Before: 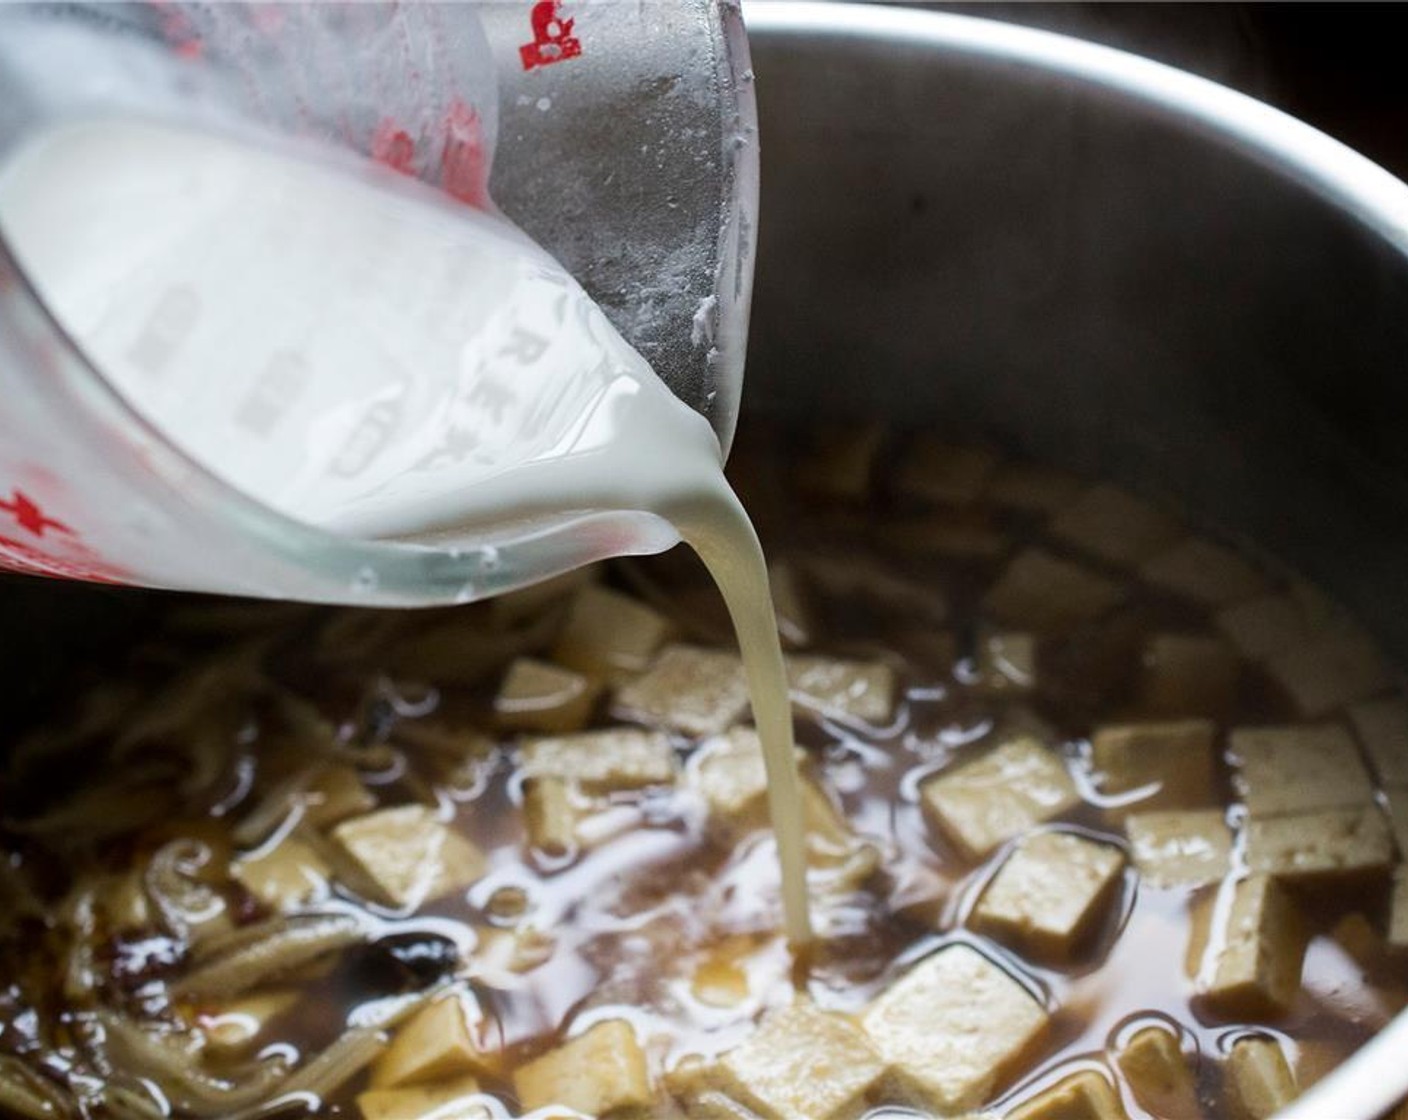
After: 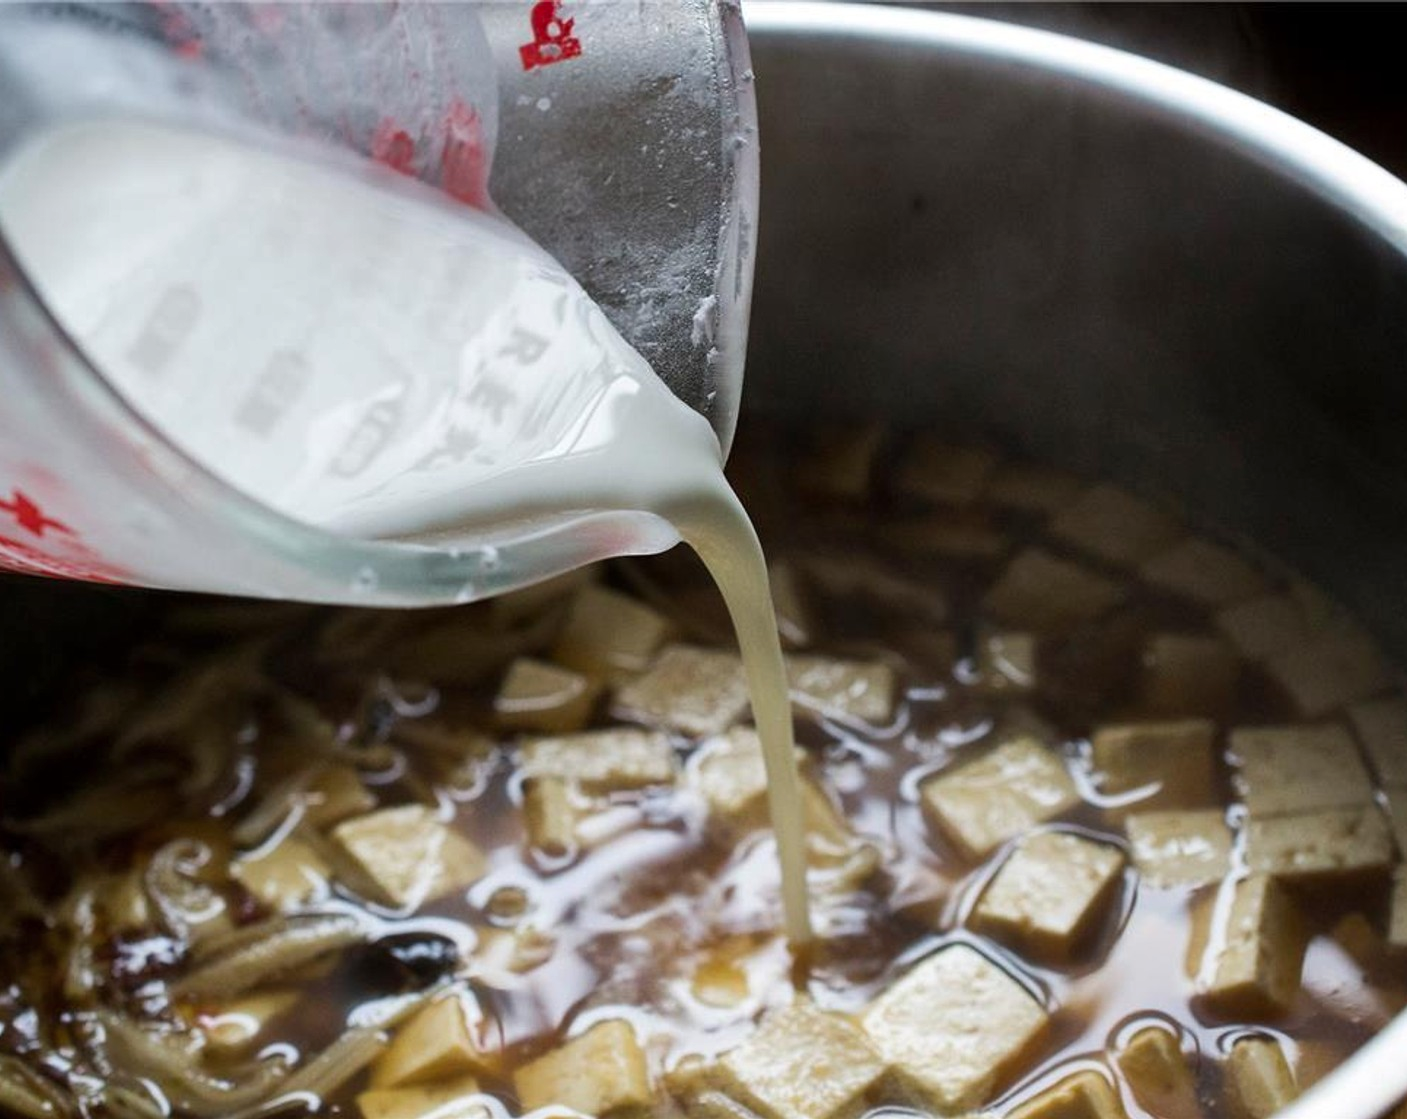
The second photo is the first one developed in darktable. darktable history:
shadows and highlights: shadows 25.81, highlights -48.15, soften with gaussian
crop: left 0.027%
